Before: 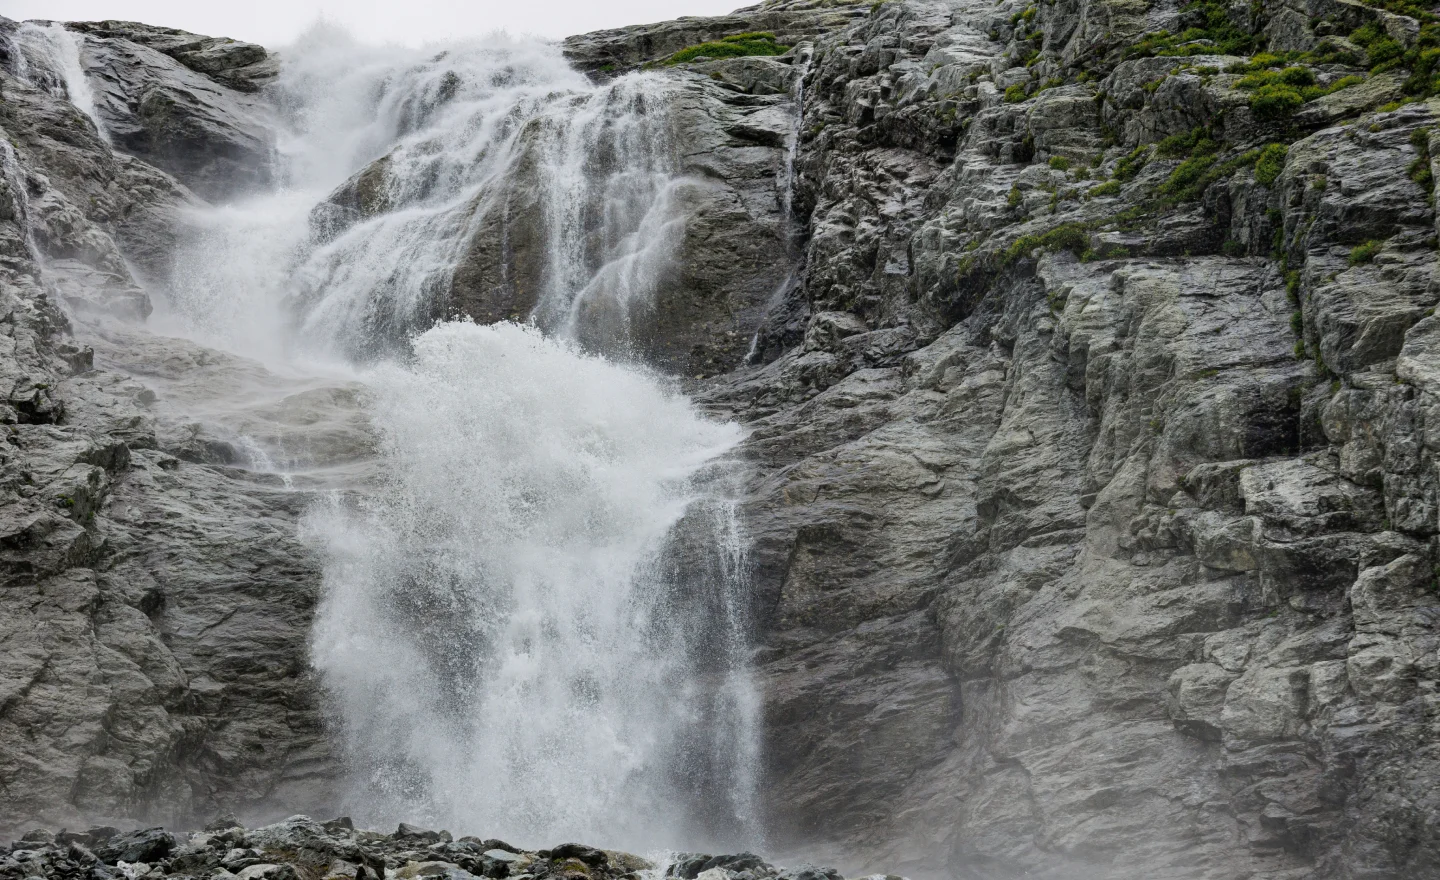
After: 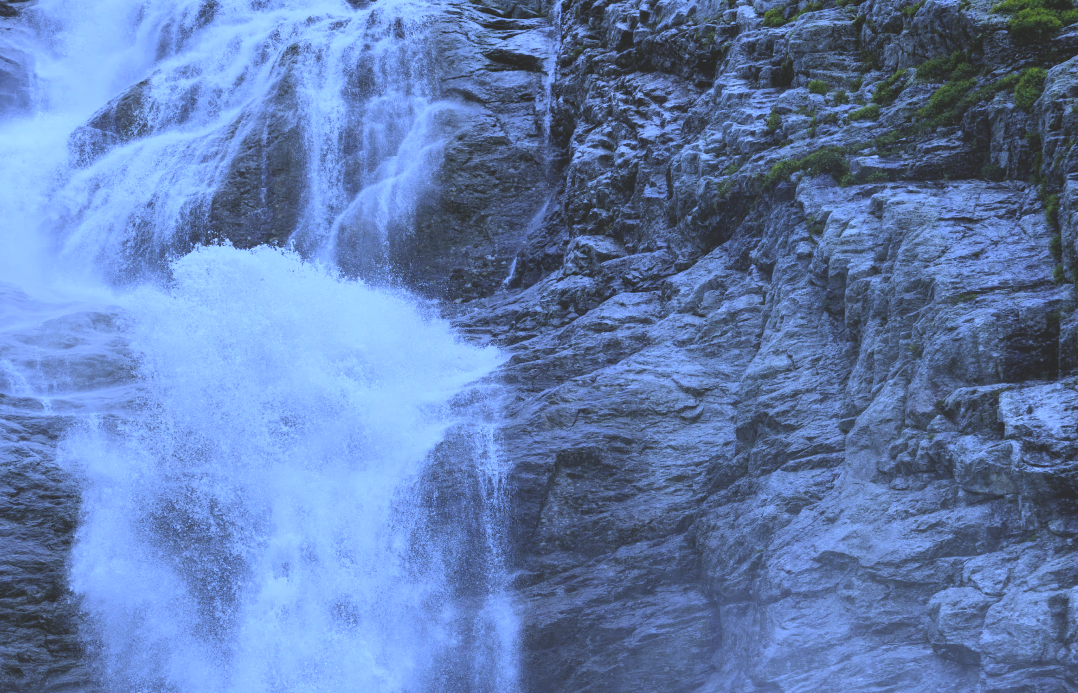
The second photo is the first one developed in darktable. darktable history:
exposure: black level correction -0.023, exposure -0.039 EV, compensate highlight preservation false
white balance: red 0.766, blue 1.537
crop: left 16.768%, top 8.653%, right 8.362%, bottom 12.485%
